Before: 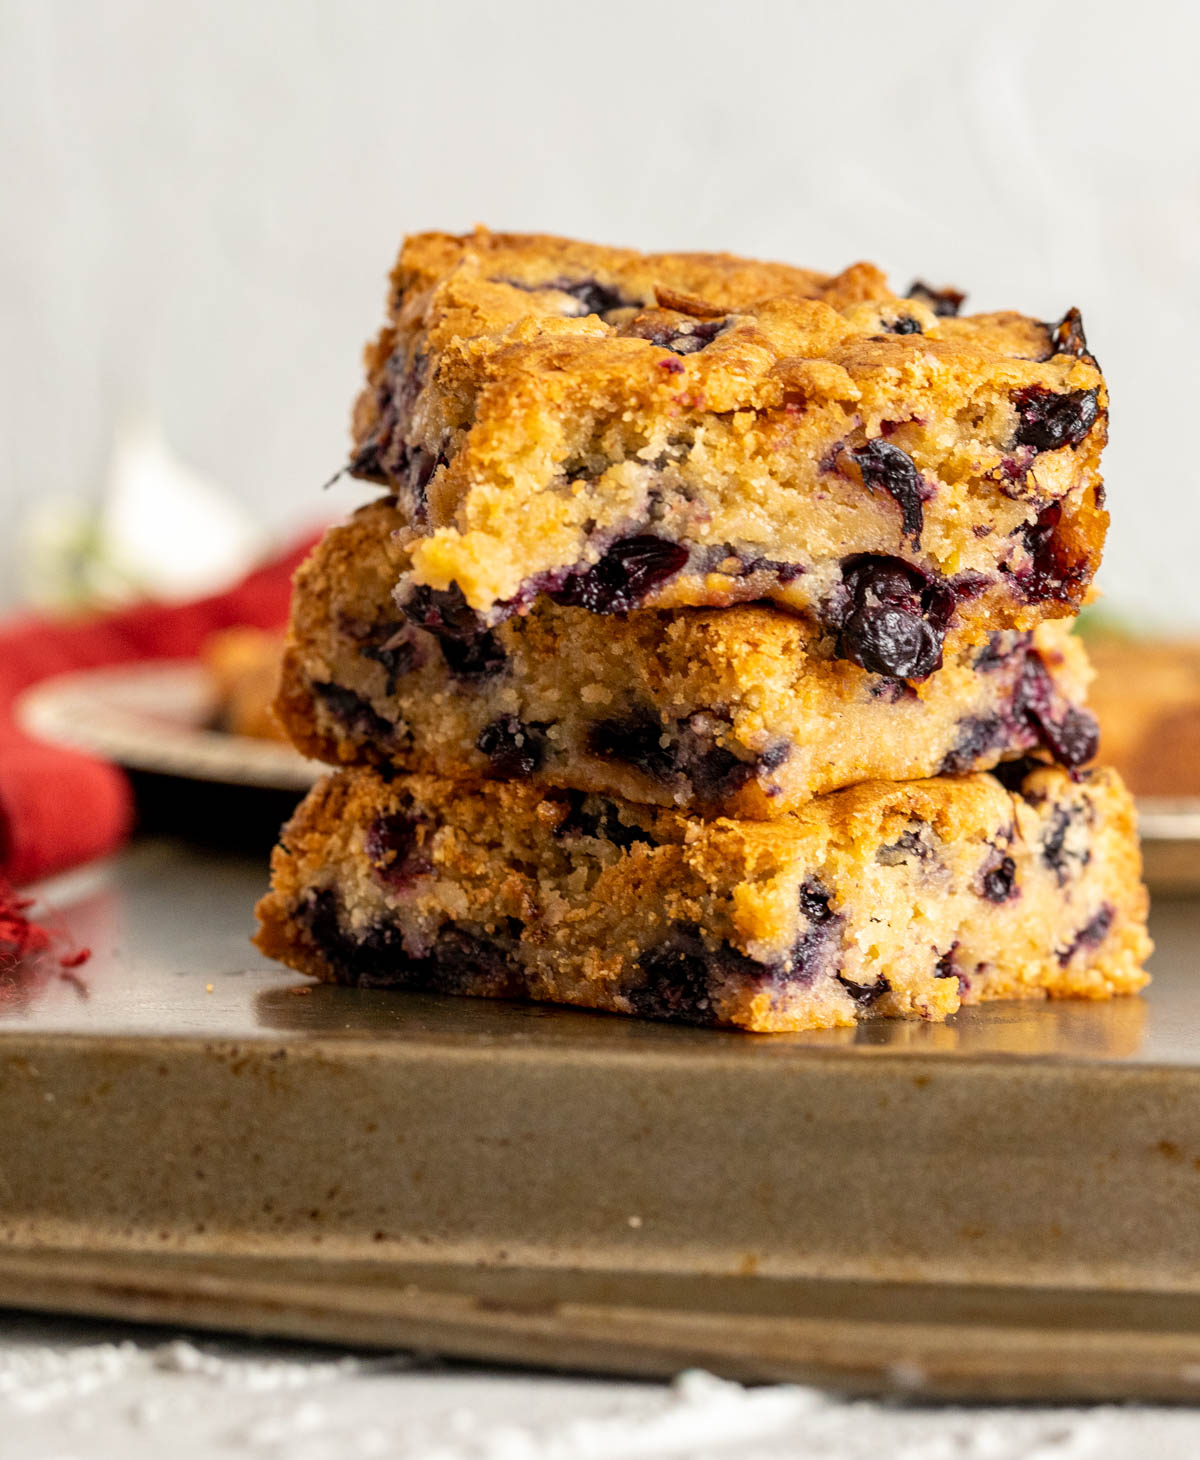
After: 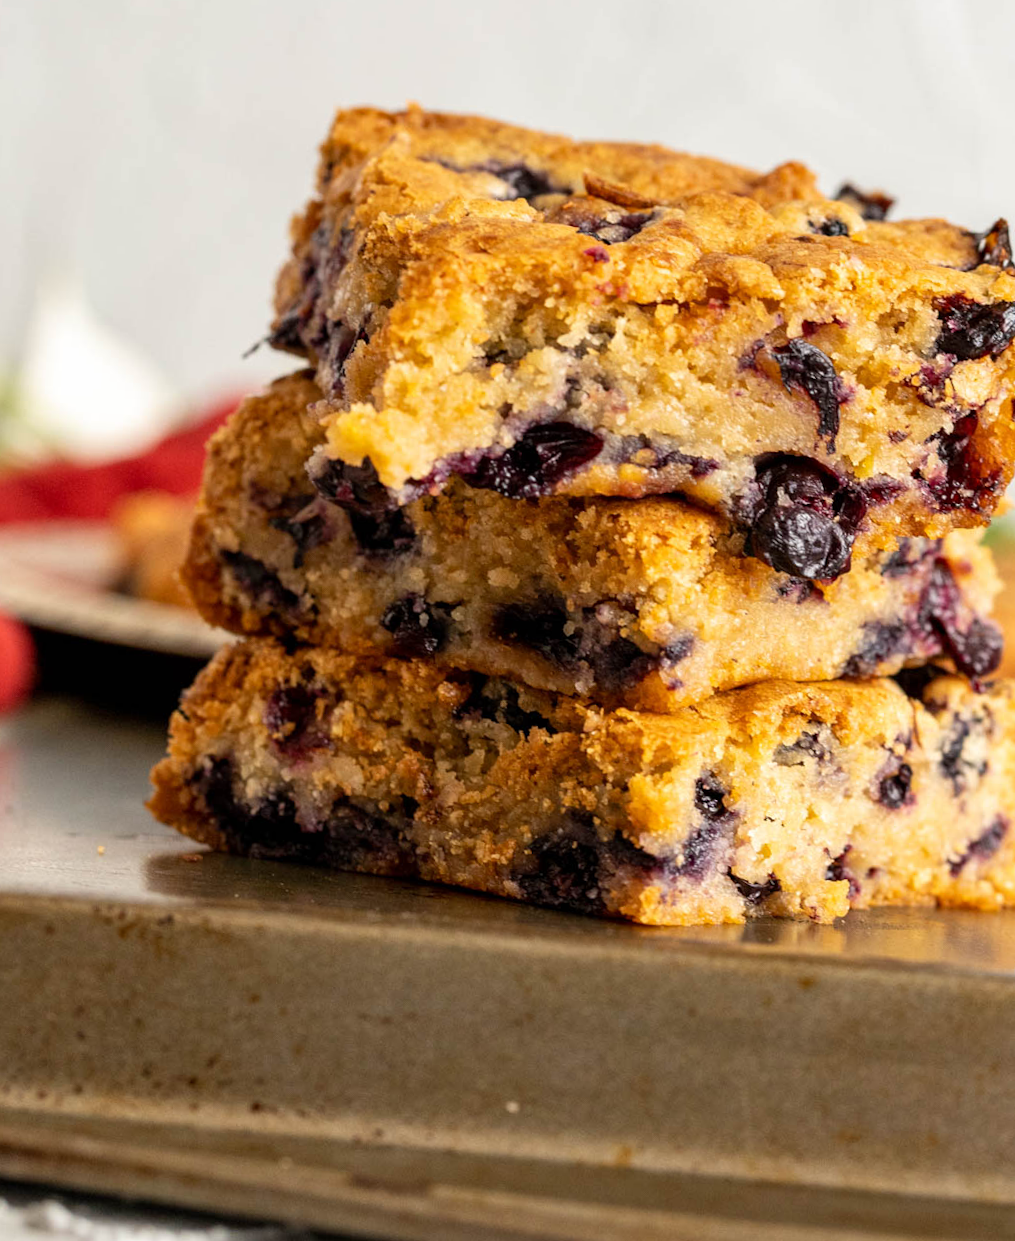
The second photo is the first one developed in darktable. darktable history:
crop and rotate: angle -3.19°, left 5.147%, top 5.163%, right 4.603%, bottom 4.198%
